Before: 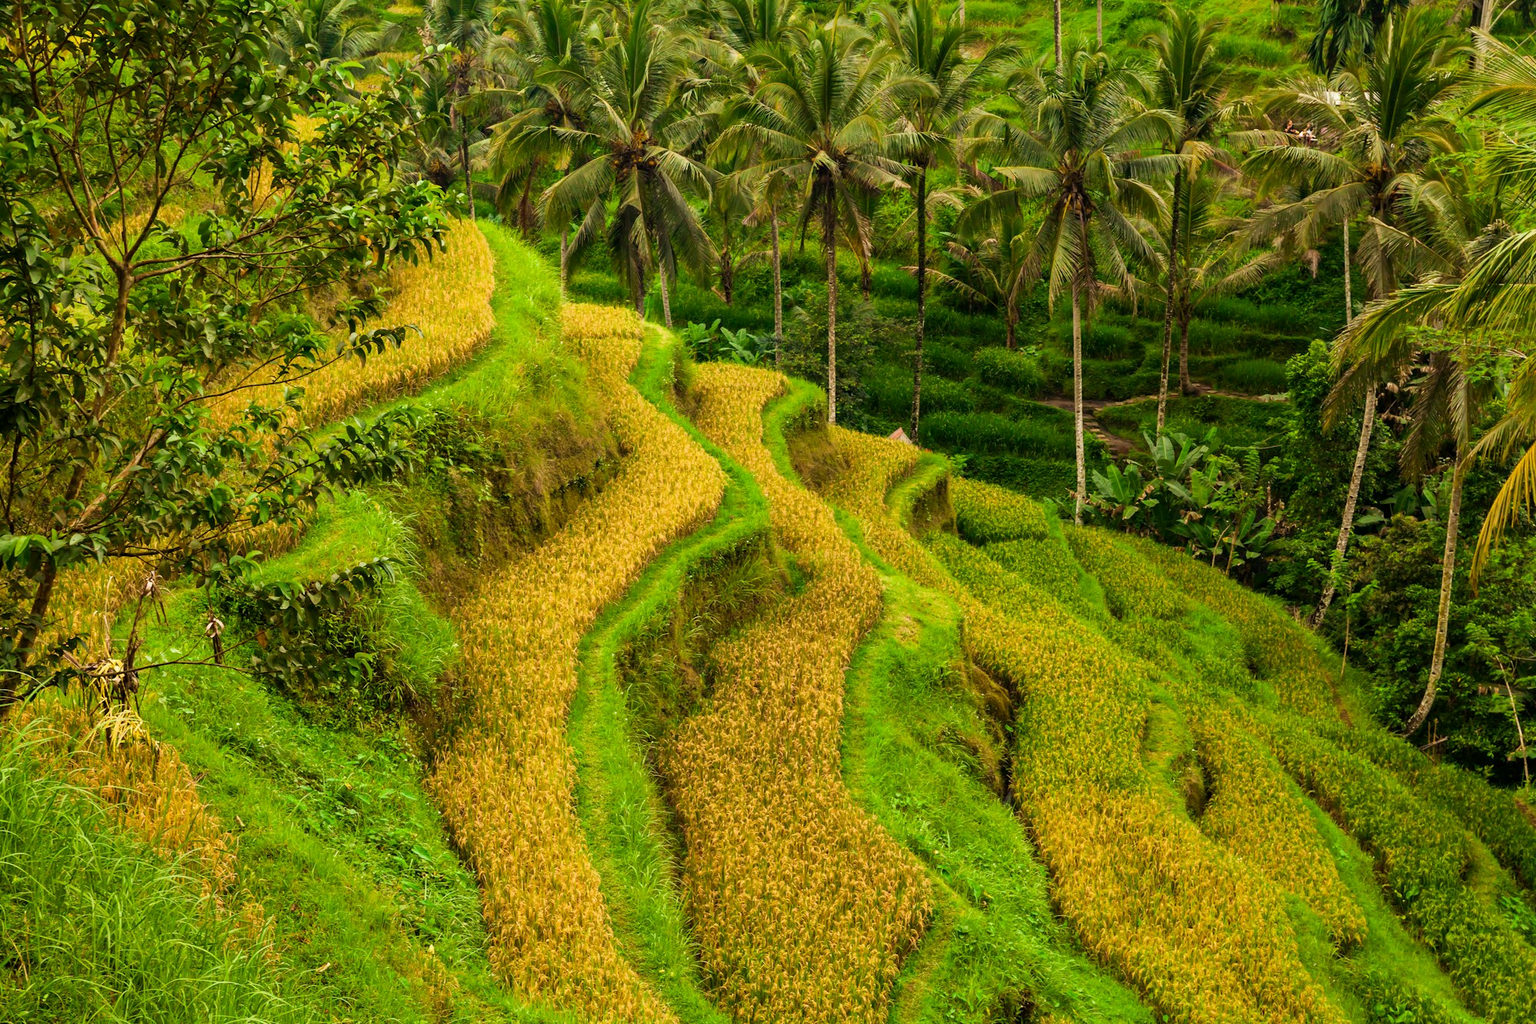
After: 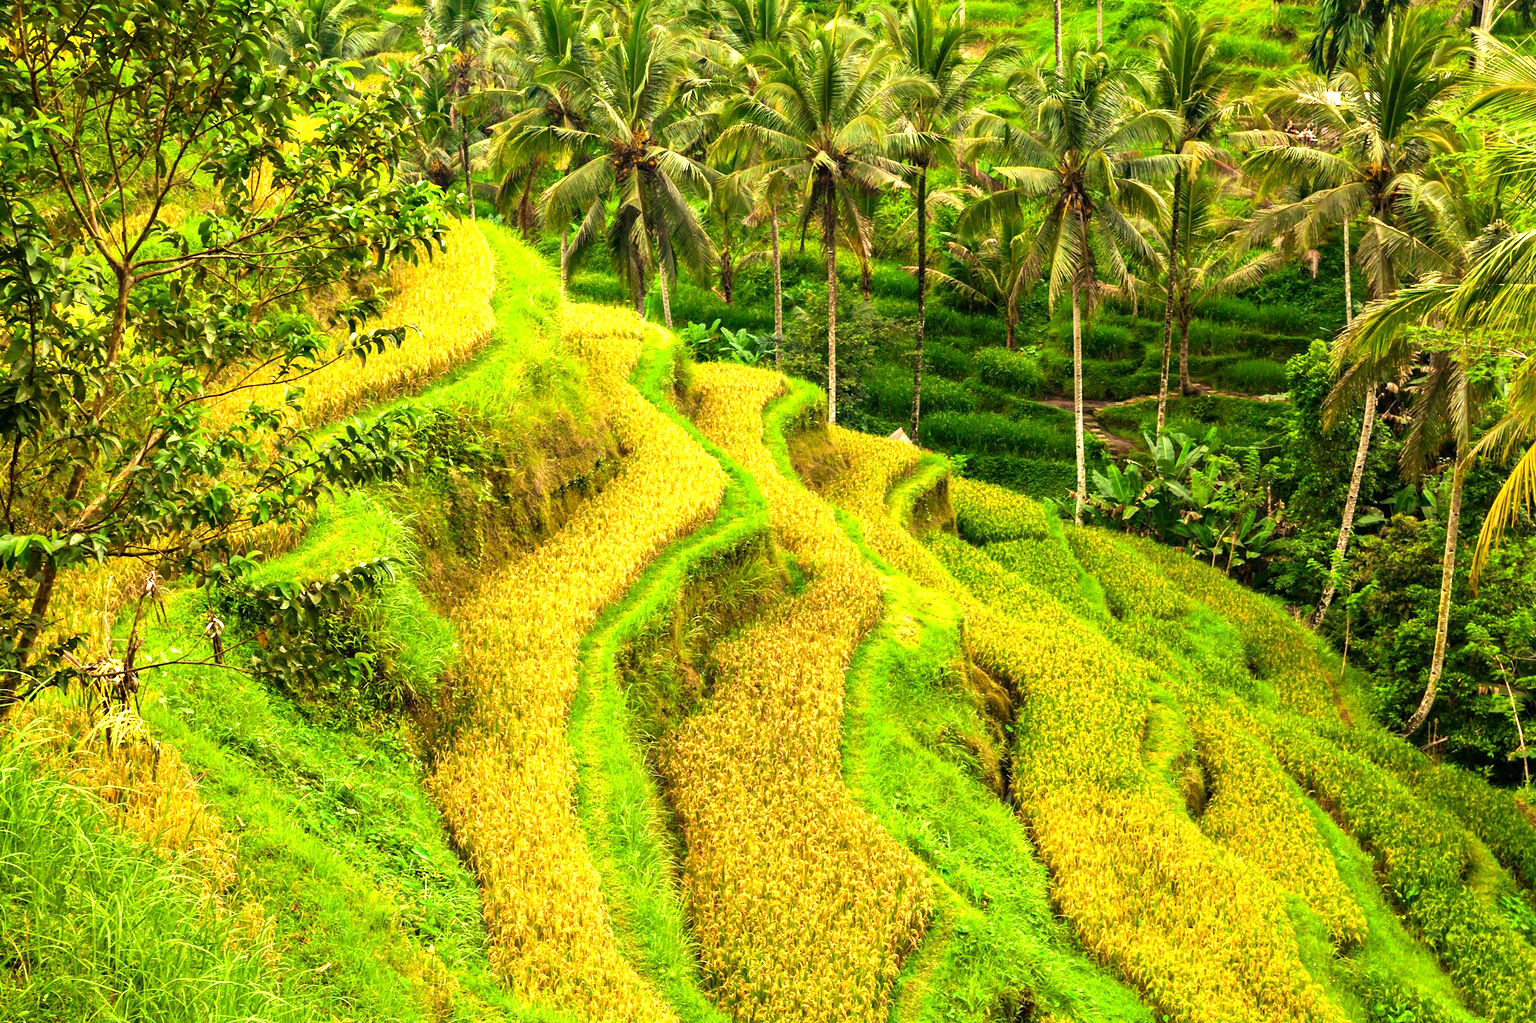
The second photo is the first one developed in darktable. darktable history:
exposure: exposure 0.5 EV
